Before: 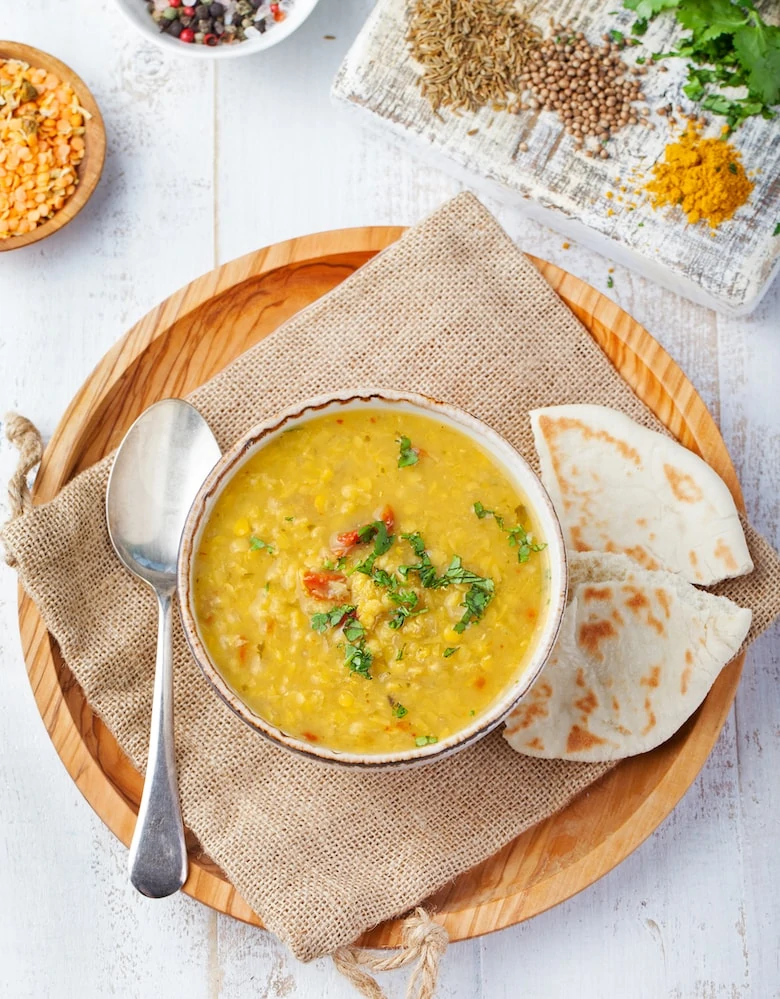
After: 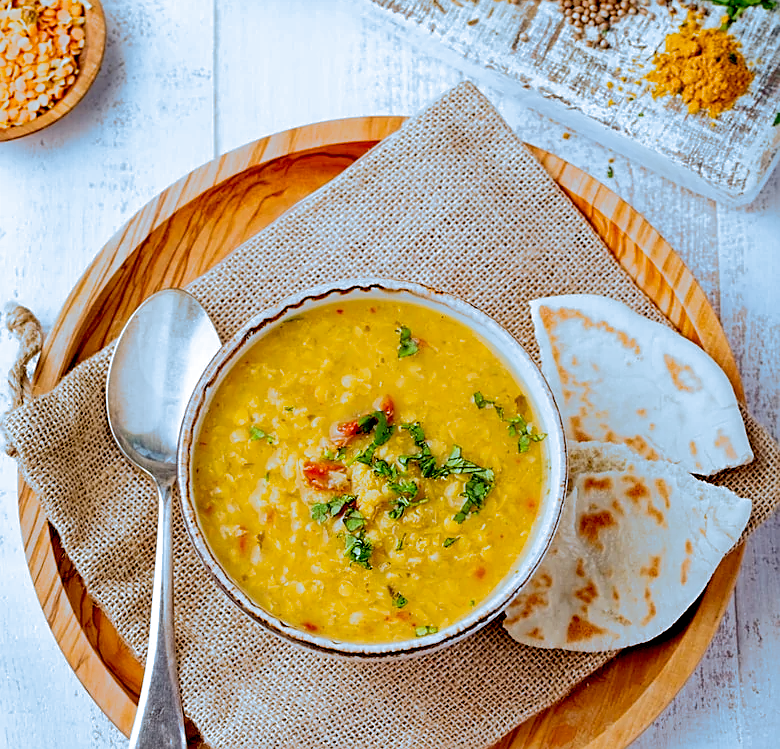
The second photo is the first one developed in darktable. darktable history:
sharpen: on, module defaults
crop: top 11.038%, bottom 13.962%
exposure: black level correction 0.046, exposure -0.228 EV, compensate highlight preservation false
contrast brightness saturation: saturation -0.05
white balance: emerald 1
color balance: contrast 10%
split-toning: shadows › hue 351.18°, shadows › saturation 0.86, highlights › hue 218.82°, highlights › saturation 0.73, balance -19.167
